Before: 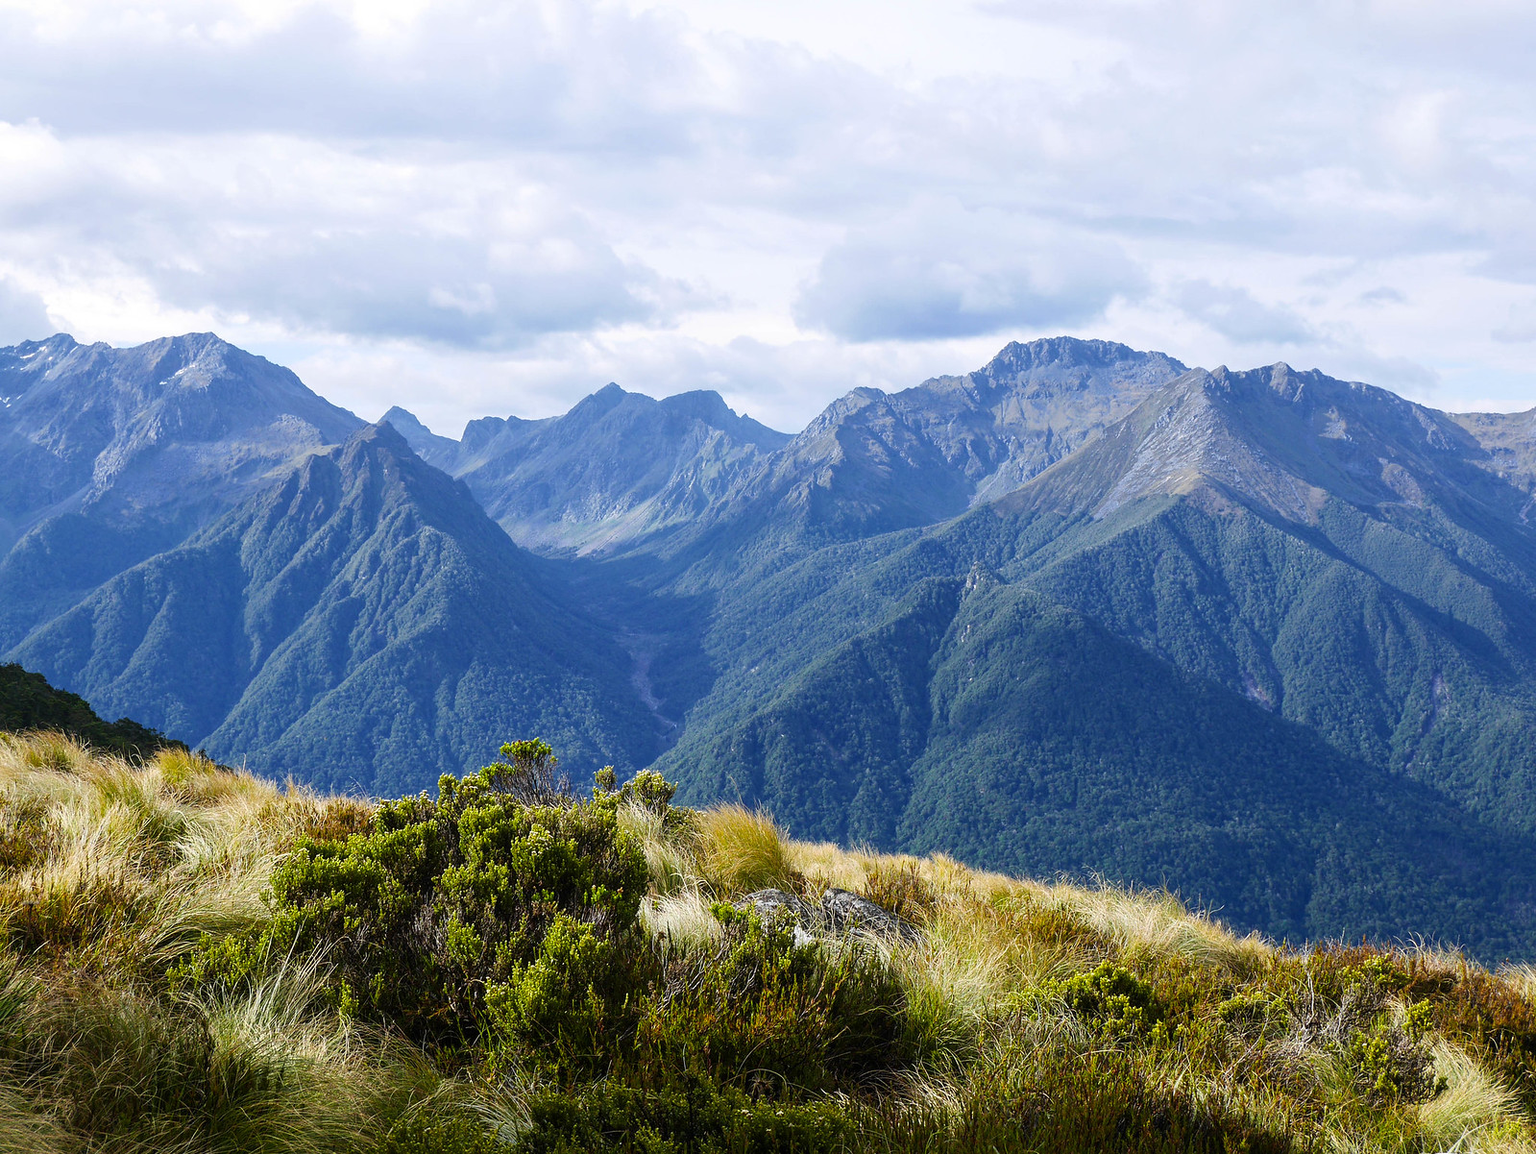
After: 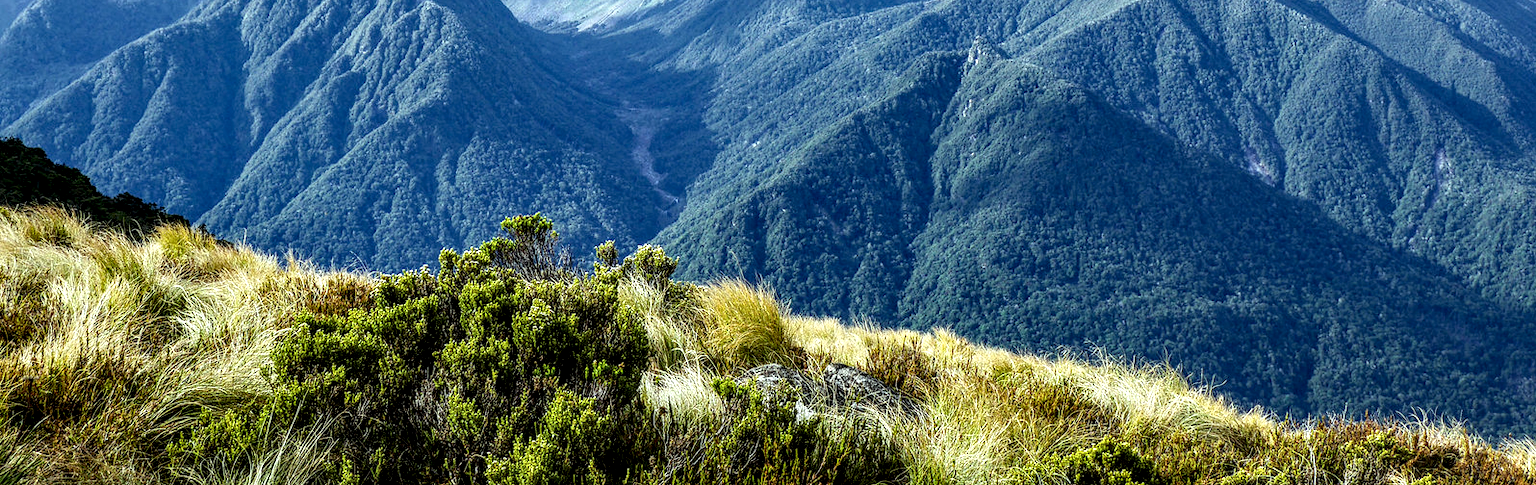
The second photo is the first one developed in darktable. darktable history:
crop: top 45.551%, bottom 12.262%
color correction: highlights a* -8, highlights b* 3.1
local contrast: highlights 20%, detail 197%
